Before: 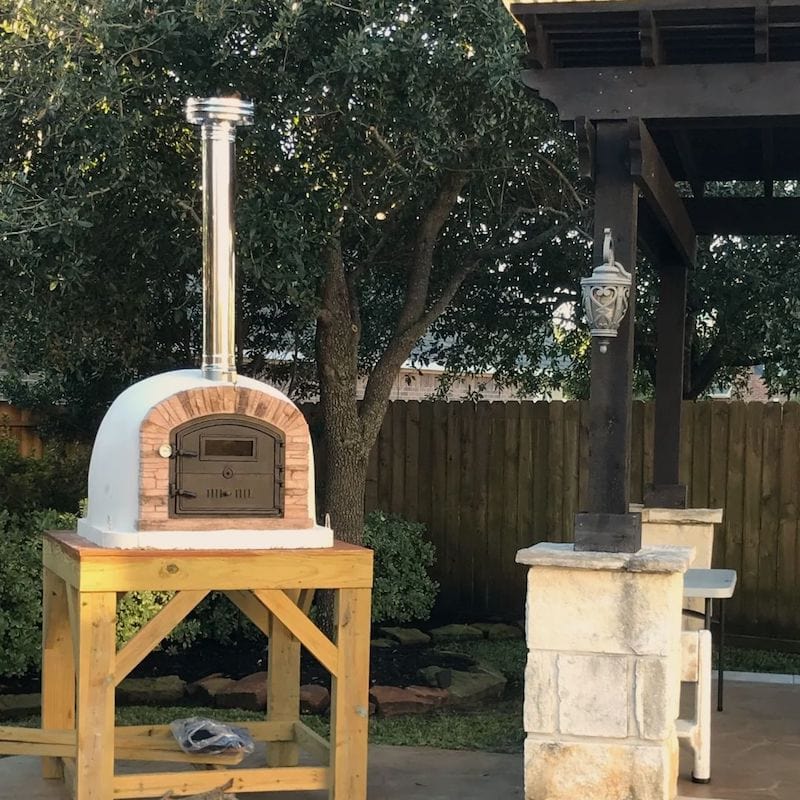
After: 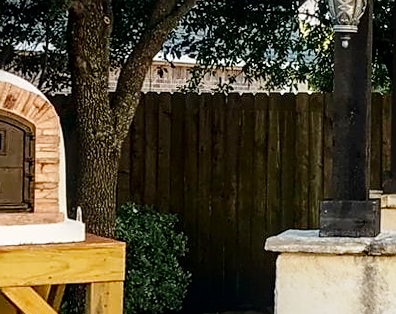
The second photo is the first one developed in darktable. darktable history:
base curve: curves: ch0 [(0, 0) (0.032, 0.025) (0.121, 0.166) (0.206, 0.329) (0.605, 0.79) (1, 1)], preserve colors none
local contrast: highlights 40%, shadows 60%, detail 136%, midtone range 0.514
exposure: black level correction 0.001, compensate highlight preservation false
sharpen: on, module defaults
crop: left 35.03%, top 36.625%, right 14.663%, bottom 20.057%
rotate and perspective: rotation -0.013°, lens shift (vertical) -0.027, lens shift (horizontal) 0.178, crop left 0.016, crop right 0.989, crop top 0.082, crop bottom 0.918
contrast brightness saturation: brightness -0.2, saturation 0.08
